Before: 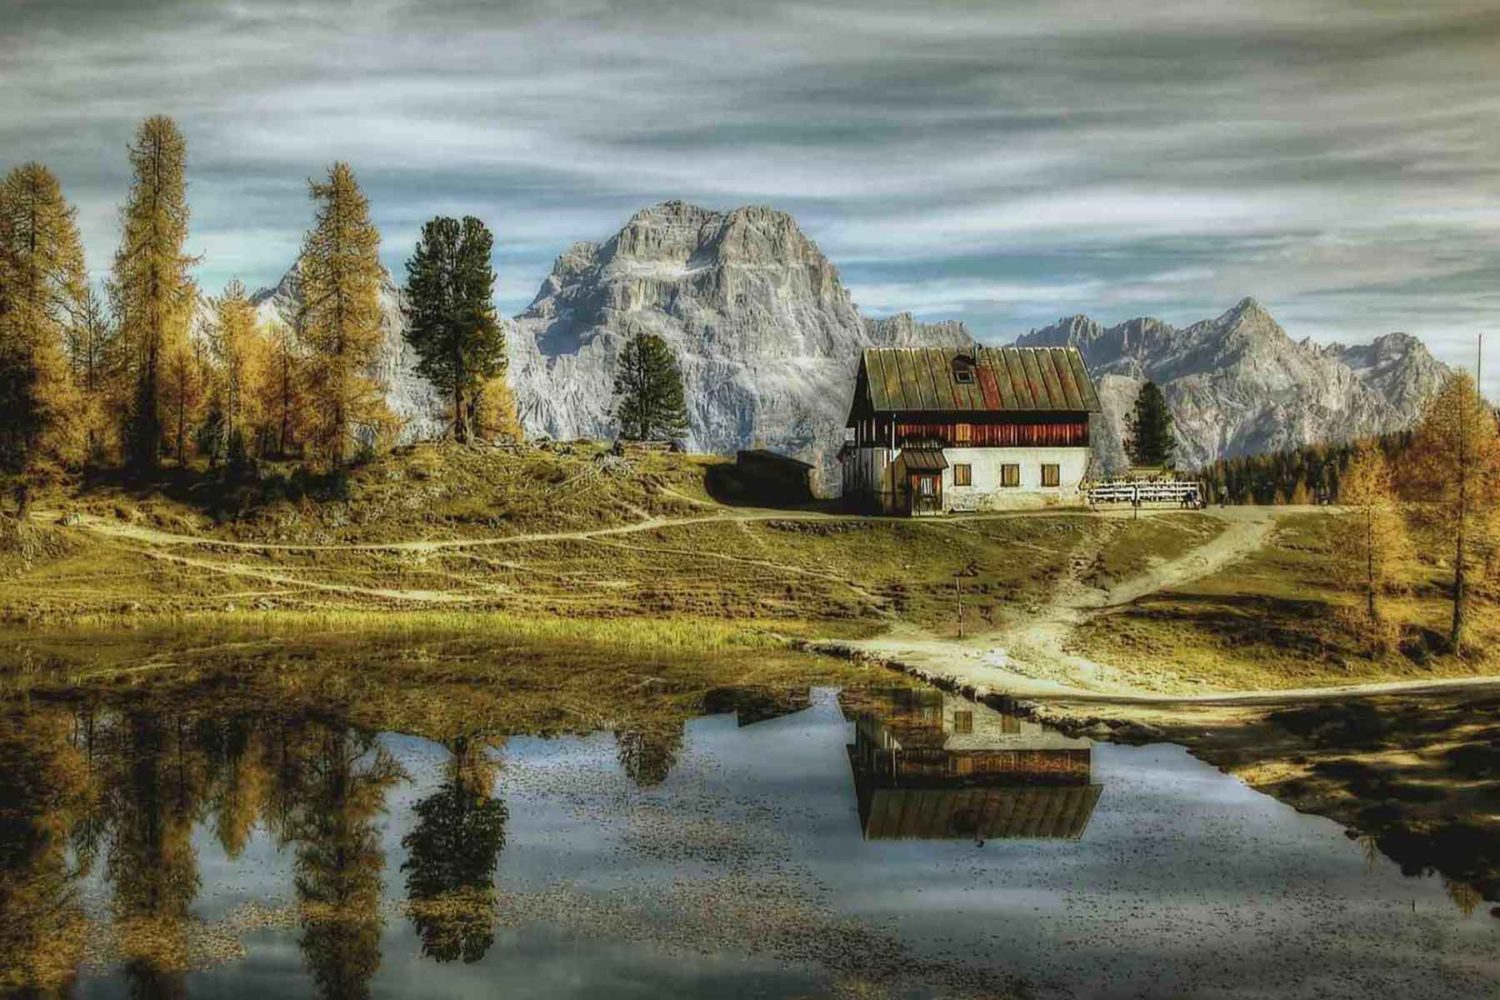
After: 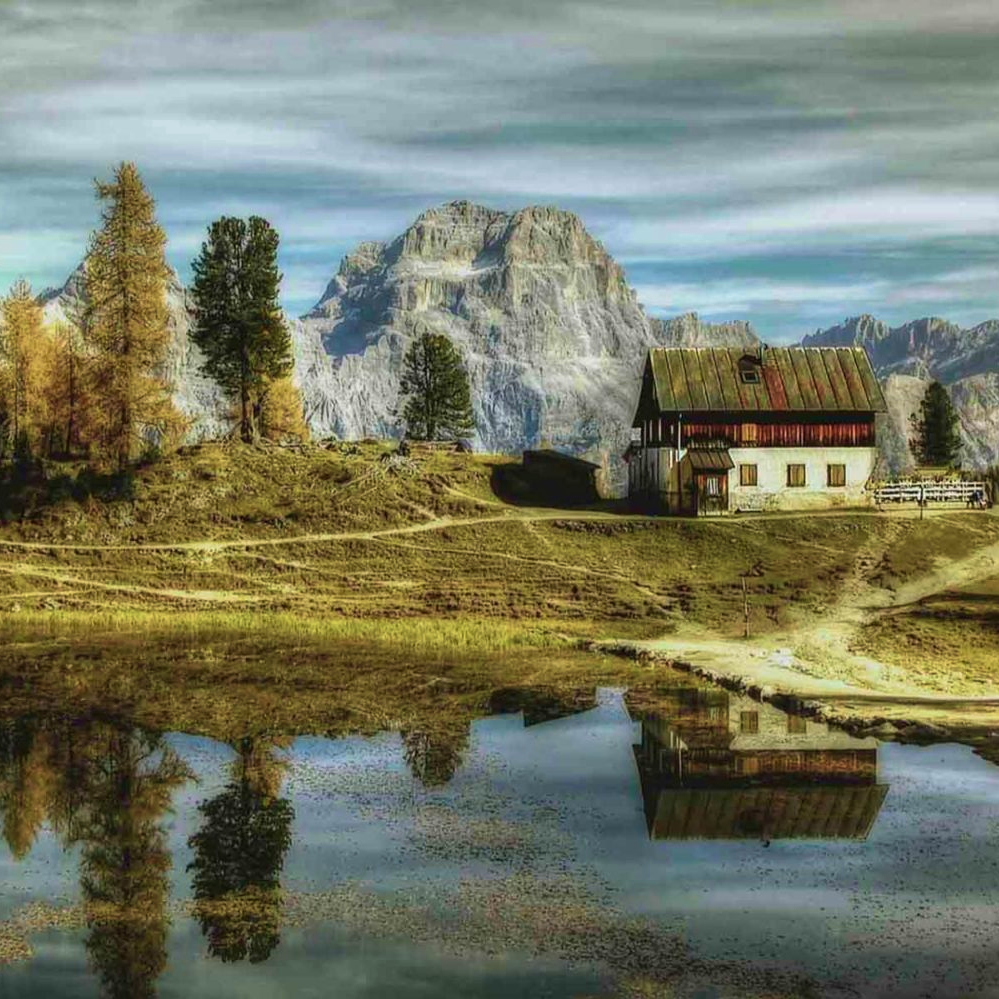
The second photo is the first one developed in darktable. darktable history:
crop and rotate: left 14.292%, right 19.041%
contrast brightness saturation: contrast 0.01, saturation -0.05
velvia: strength 40%
